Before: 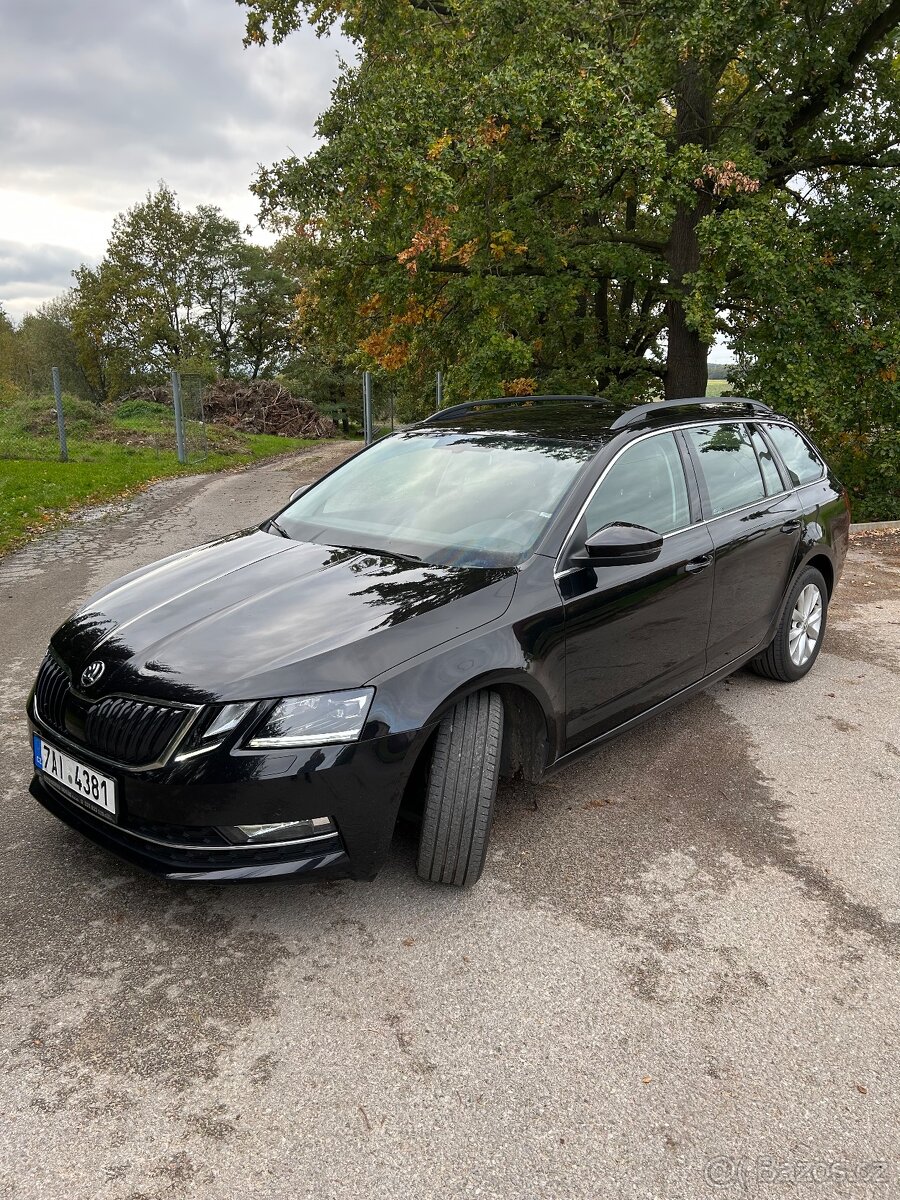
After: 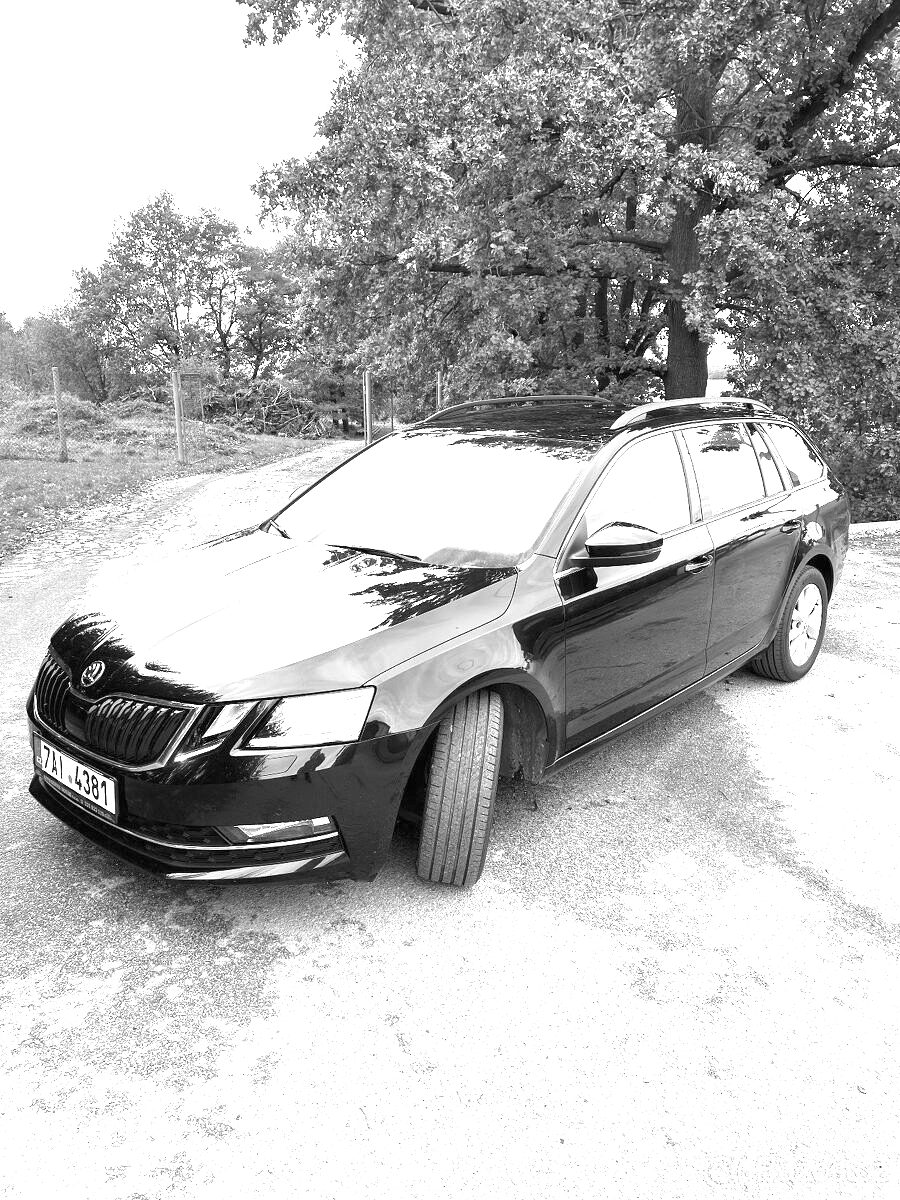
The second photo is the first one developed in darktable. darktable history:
exposure: black level correction 0, exposure 1.975 EV, compensate exposure bias true, compensate highlight preservation false
monochrome: a 16.01, b -2.65, highlights 0.52
